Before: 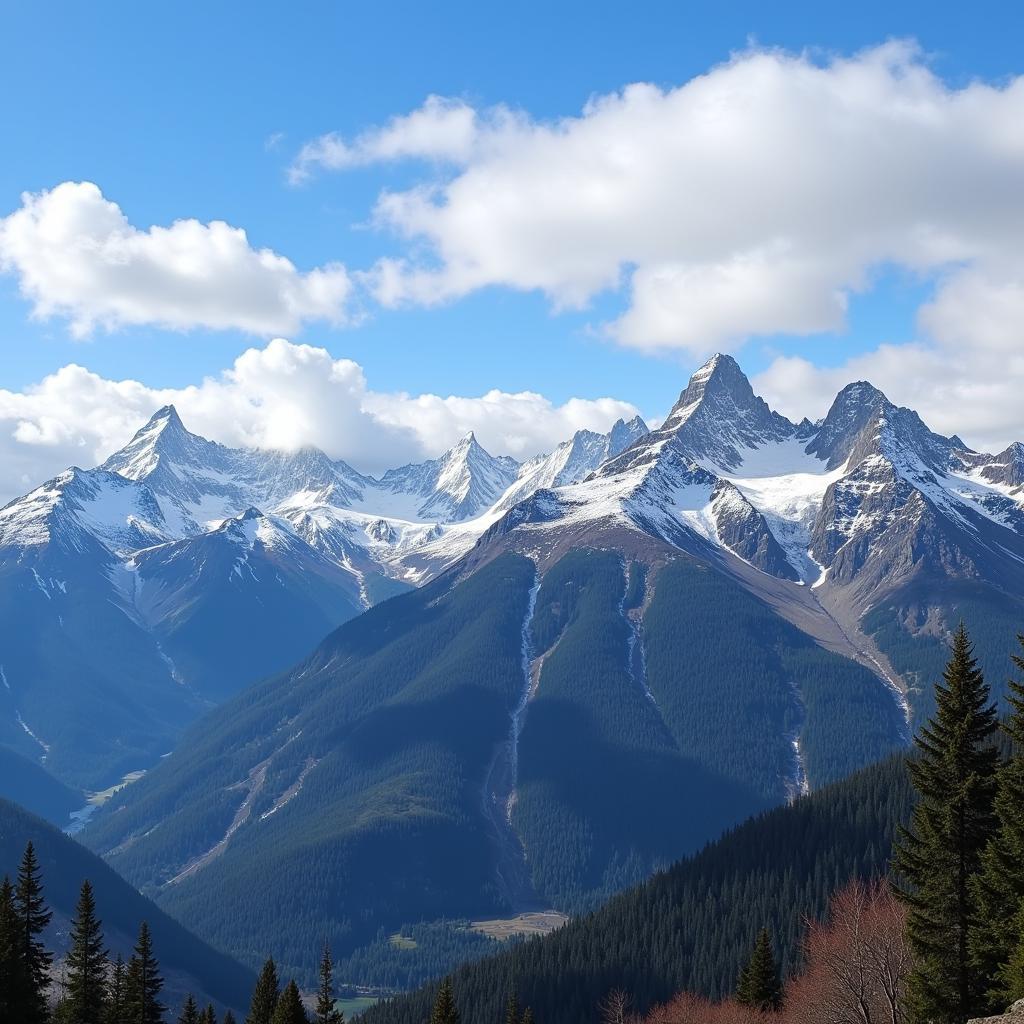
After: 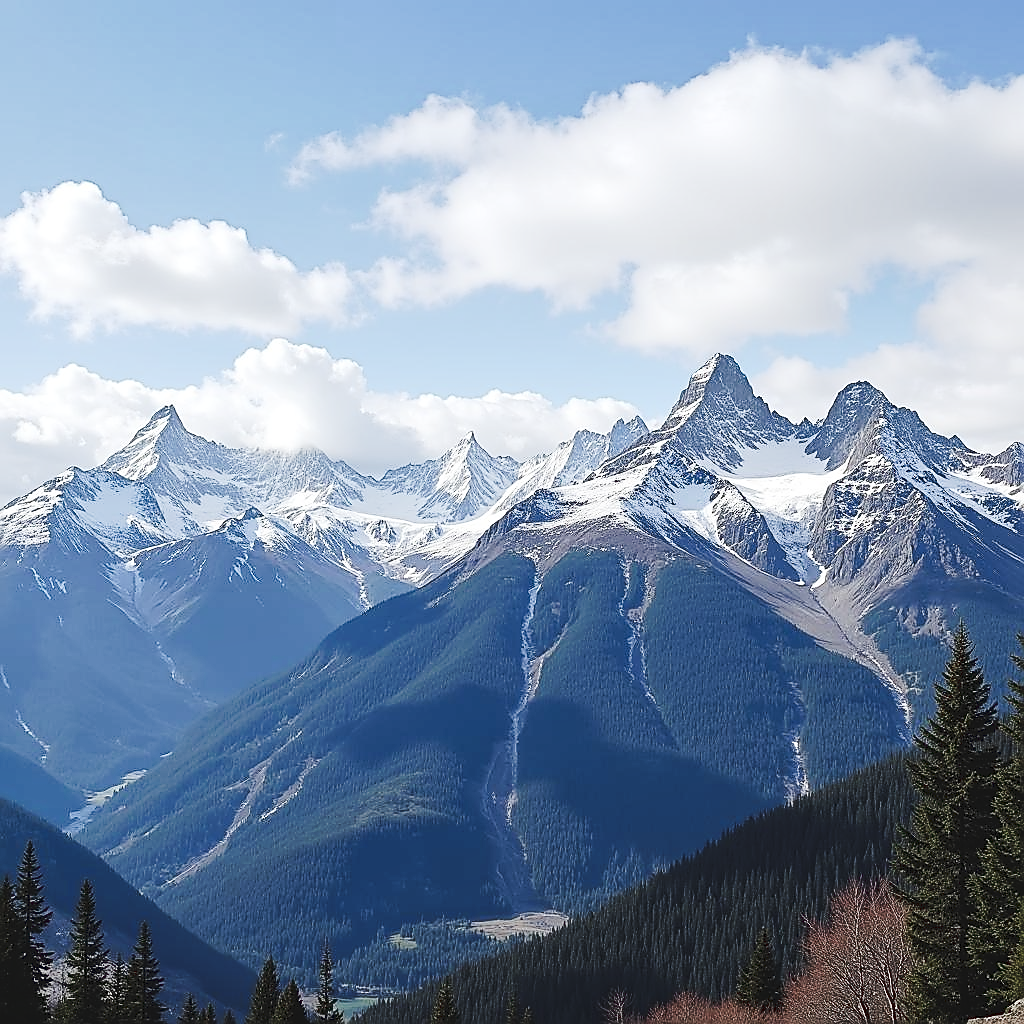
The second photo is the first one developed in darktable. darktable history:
contrast brightness saturation: contrast 0.097, saturation -0.285
exposure: black level correction -0.003, exposure 0.031 EV, compensate highlight preservation false
tone curve: curves: ch0 [(0, 0) (0.003, 0.046) (0.011, 0.052) (0.025, 0.059) (0.044, 0.069) (0.069, 0.084) (0.1, 0.107) (0.136, 0.133) (0.177, 0.171) (0.224, 0.216) (0.277, 0.293) (0.335, 0.371) (0.399, 0.481) (0.468, 0.577) (0.543, 0.662) (0.623, 0.749) (0.709, 0.831) (0.801, 0.891) (0.898, 0.942) (1, 1)], preserve colors none
shadows and highlights: shadows 29.53, highlights -30.4, low approximation 0.01, soften with gaussian
sharpen: radius 1.416, amount 1.255, threshold 0.833
tone equalizer: on, module defaults
